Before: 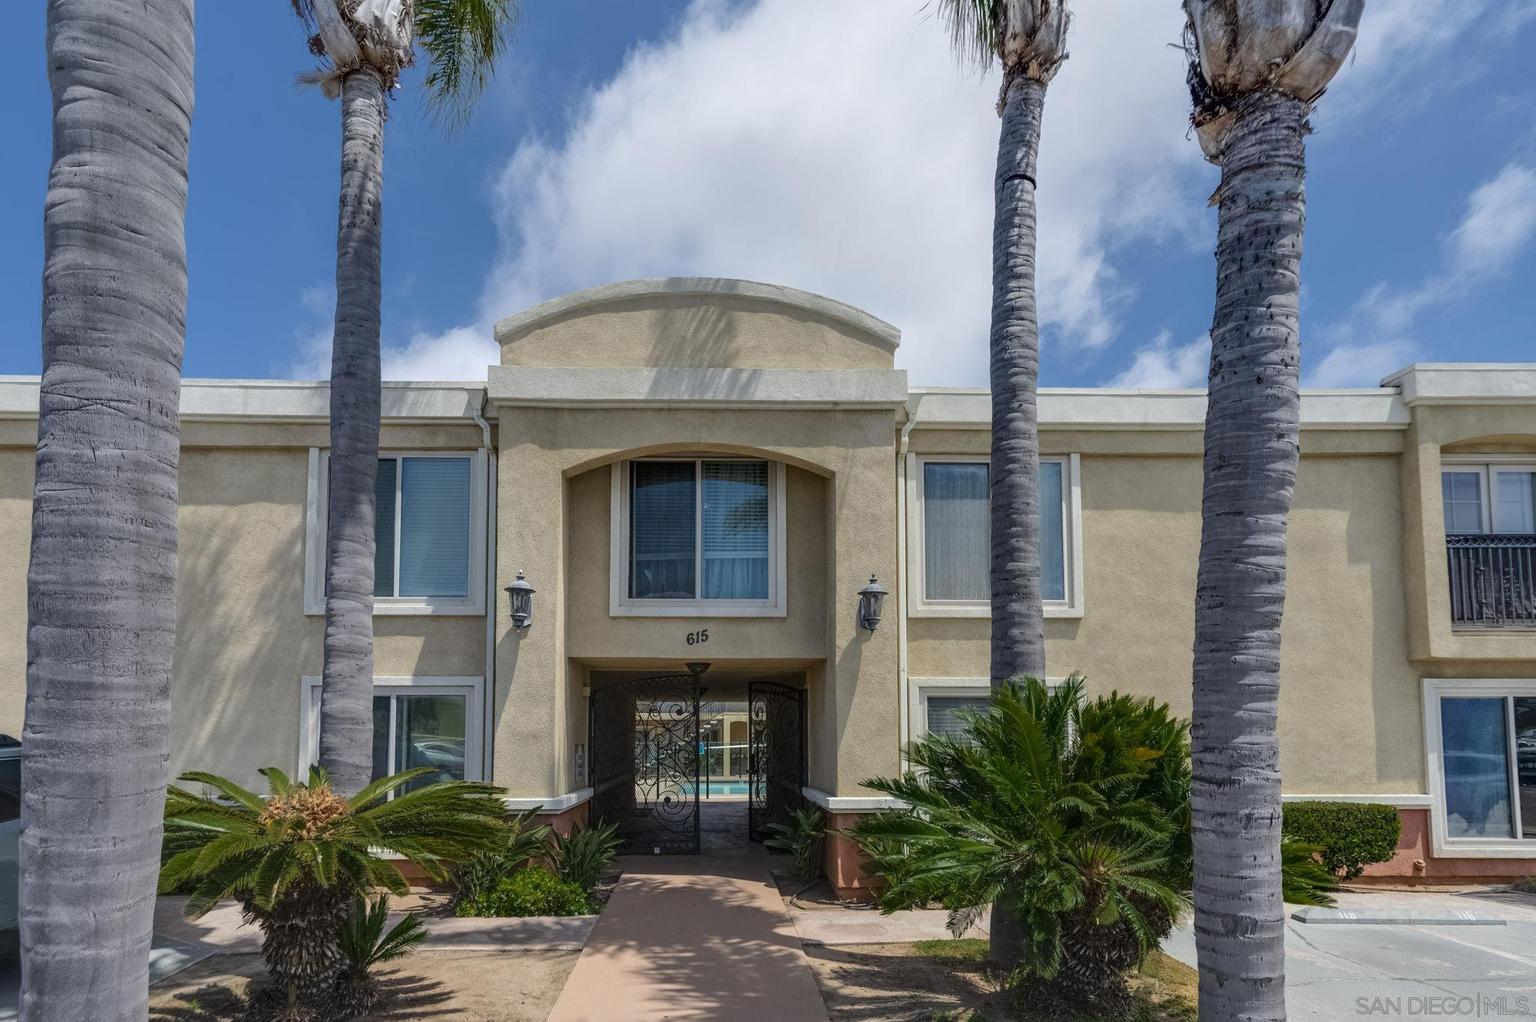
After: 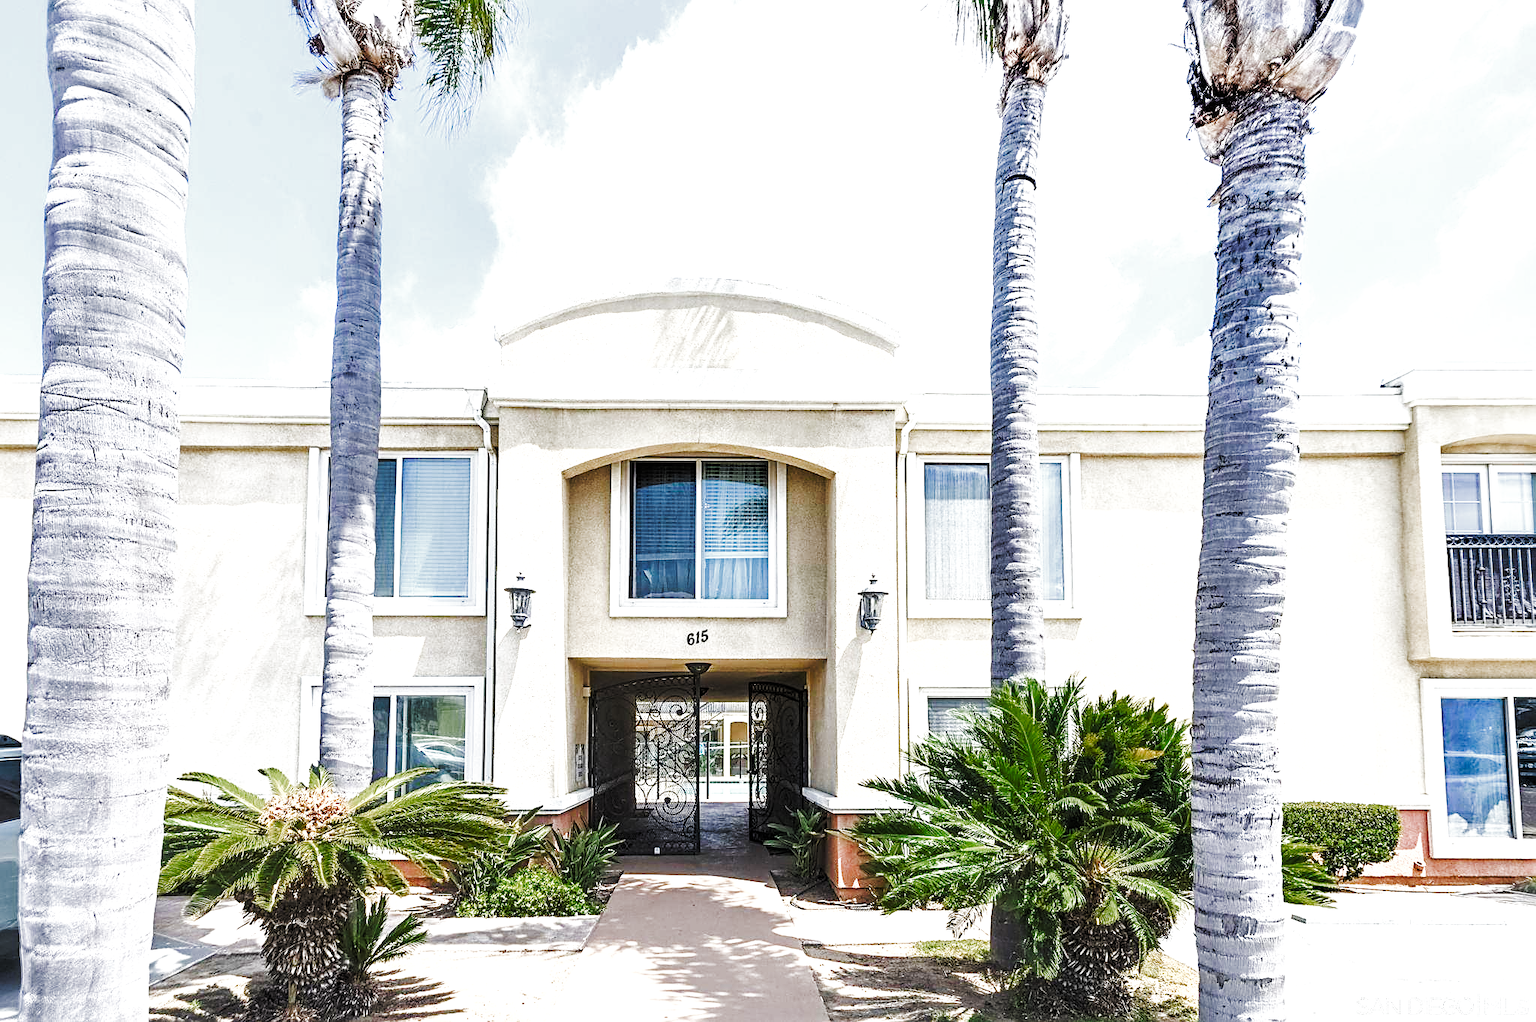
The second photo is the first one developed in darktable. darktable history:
sharpen: on, module defaults
base curve: curves: ch0 [(0, 0) (0.032, 0.025) (0.121, 0.166) (0.206, 0.329) (0.605, 0.79) (1, 1)], preserve colors none
filmic: grey point source 4.09, black point source -8.08, white point source 3.12, grey point target 18, white point target 100, output power 2.2, latitude stops 2, contrast 1.53, saturation 100, global saturation 100
